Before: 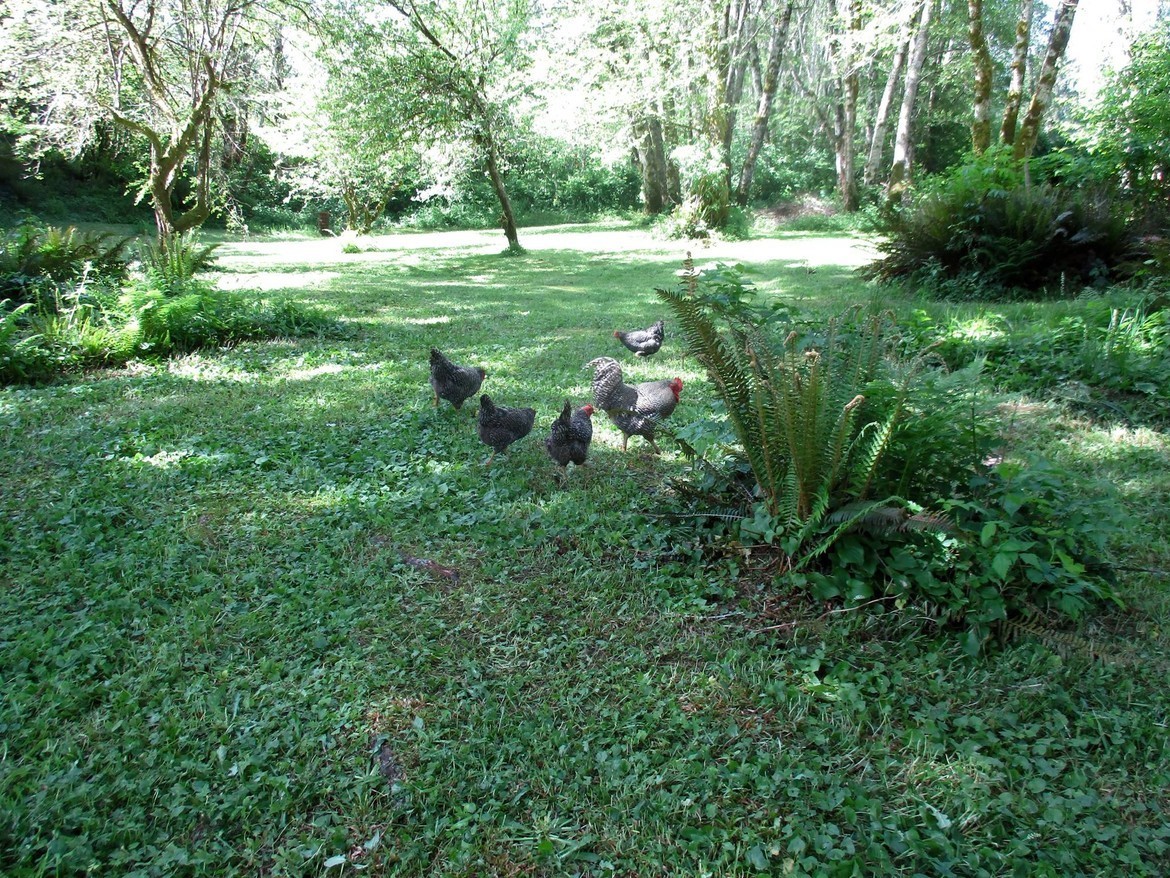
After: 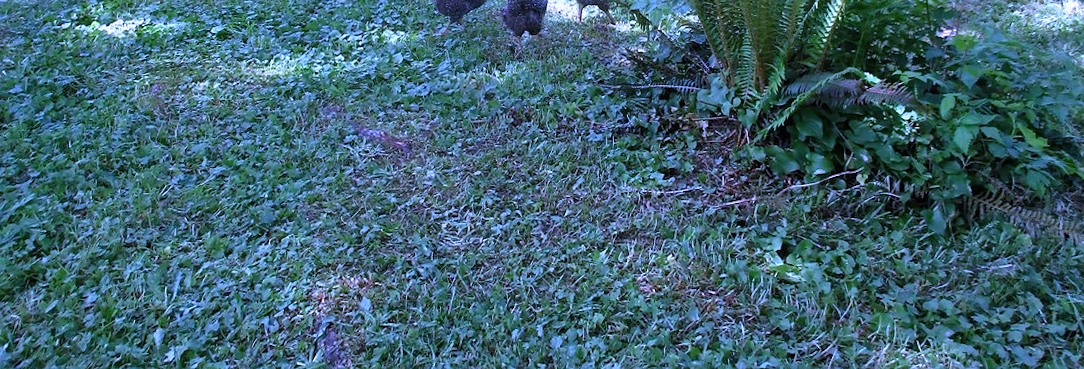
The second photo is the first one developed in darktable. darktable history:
tone equalizer: on, module defaults
white balance: red 0.98, blue 1.61
sharpen: radius 1, threshold 1
rotate and perspective: rotation 0.215°, lens shift (vertical) -0.139, crop left 0.069, crop right 0.939, crop top 0.002, crop bottom 0.996
crop: top 45.551%, bottom 12.262%
shadows and highlights: white point adjustment 0.05, highlights color adjustment 55.9%, soften with gaussian
